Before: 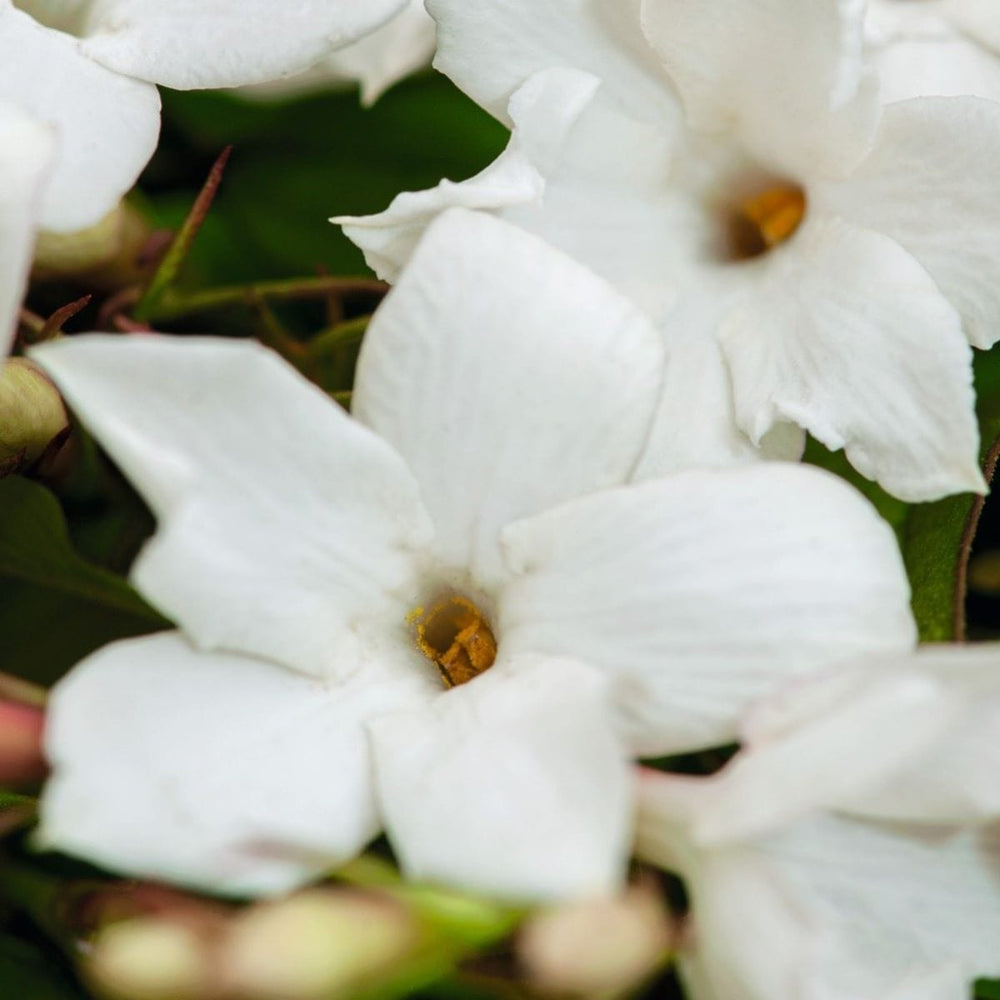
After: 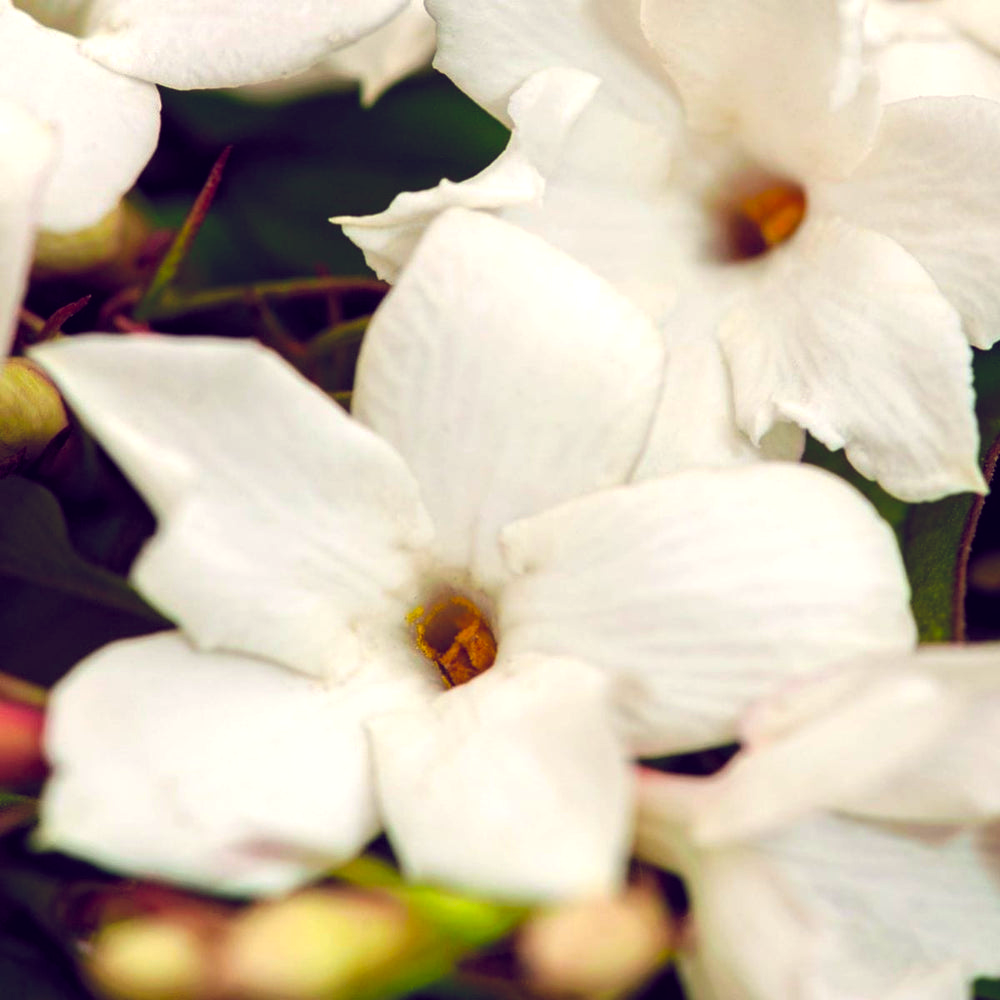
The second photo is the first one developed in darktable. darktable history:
color balance rgb: perceptual saturation grading › global saturation 25%, global vibrance 20%
color balance: lift [1.001, 0.997, 0.99, 1.01], gamma [1.007, 1, 0.975, 1.025], gain [1, 1.065, 1.052, 0.935], contrast 13.25%
tone equalizer: on, module defaults
